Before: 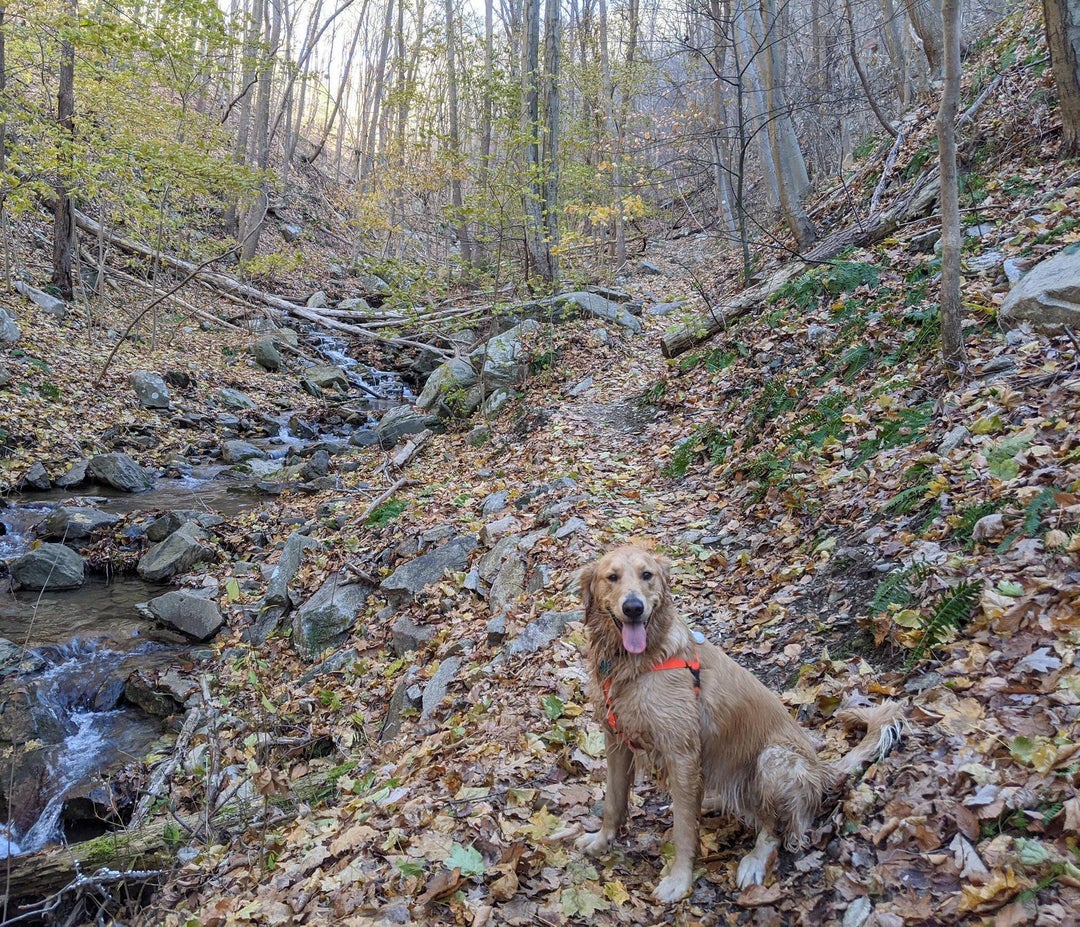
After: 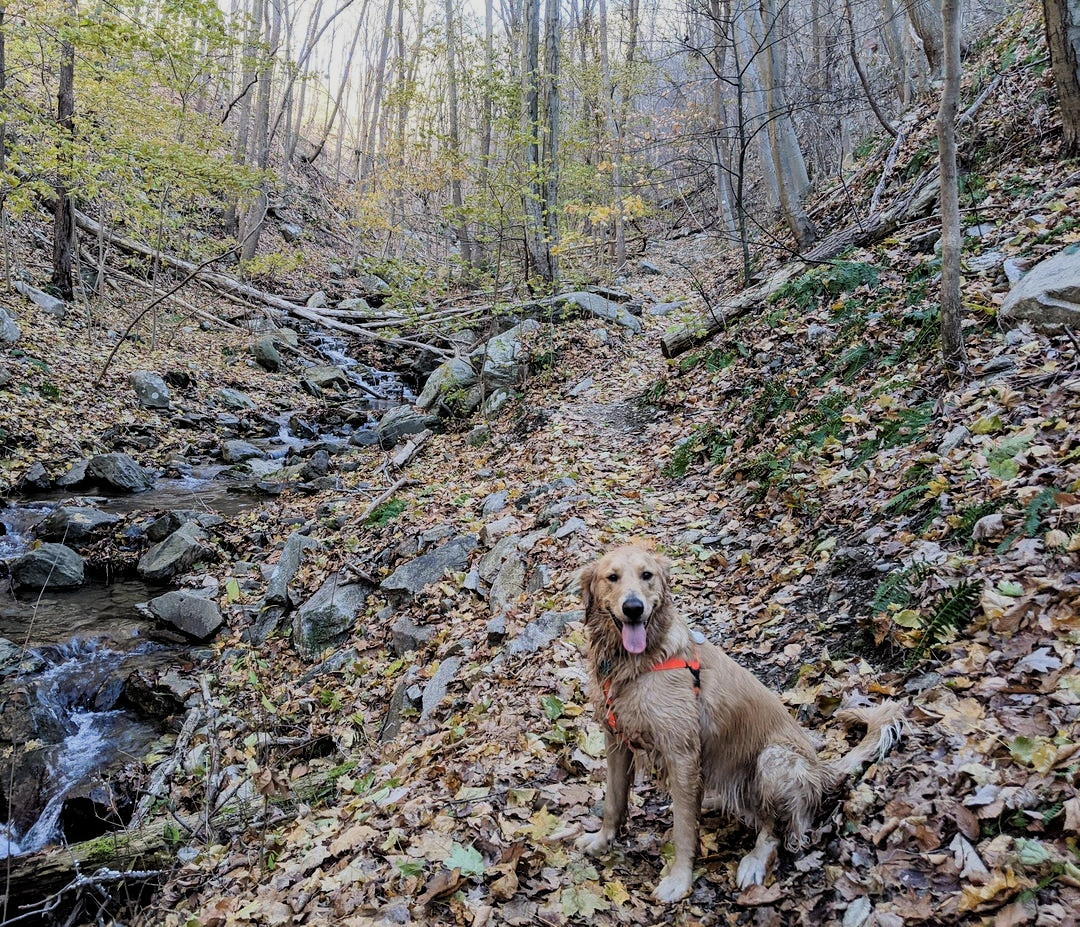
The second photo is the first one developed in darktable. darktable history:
filmic rgb: black relative exposure -5.09 EV, white relative exposure 3.98 EV, hardness 2.89, contrast 1.298, highlights saturation mix -28.53%
